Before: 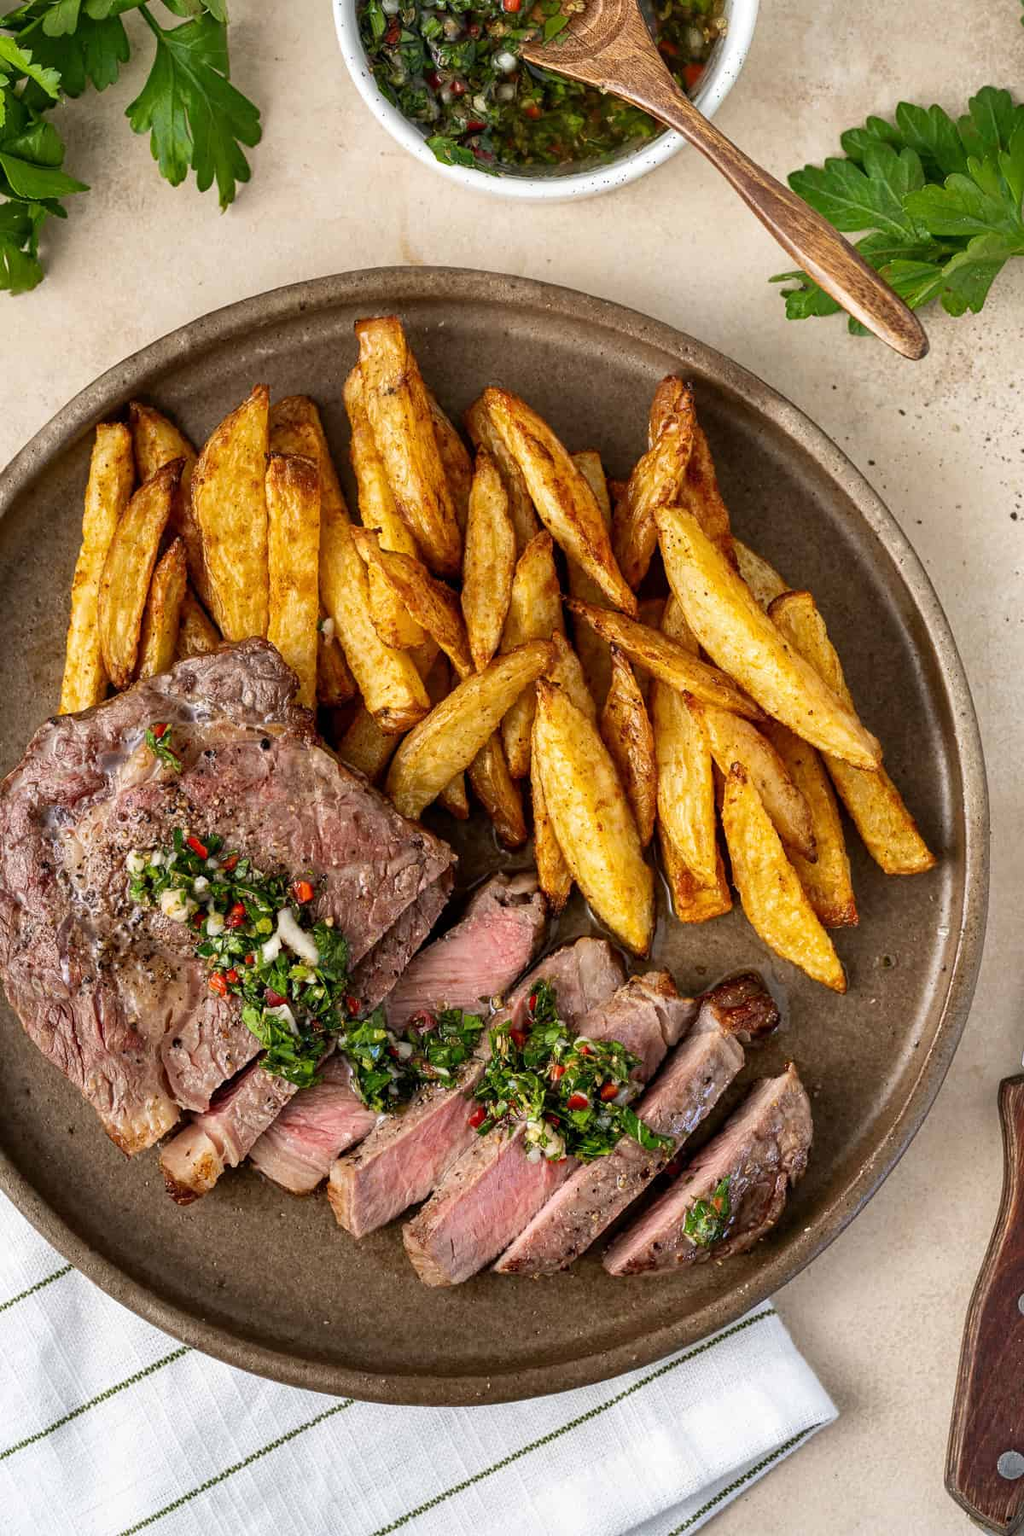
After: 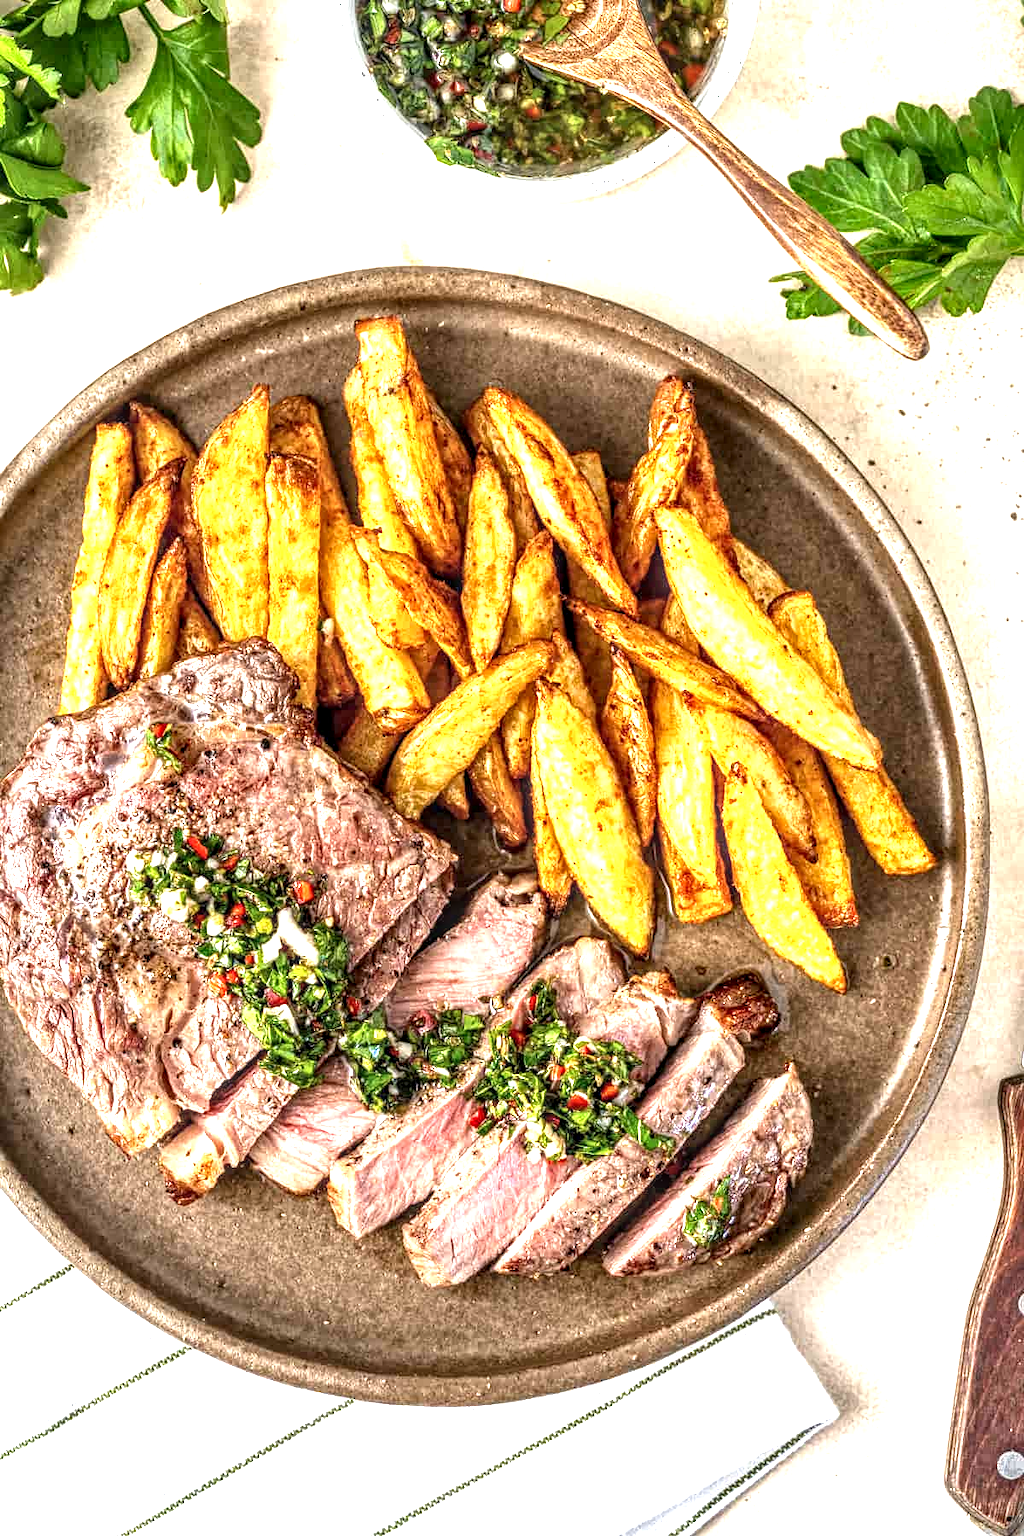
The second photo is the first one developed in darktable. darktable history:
exposure: black level correction 0, exposure 1.3 EV, compensate exposure bias true, compensate highlight preservation false
local contrast: highlights 0%, shadows 0%, detail 182%
white balance: emerald 1
